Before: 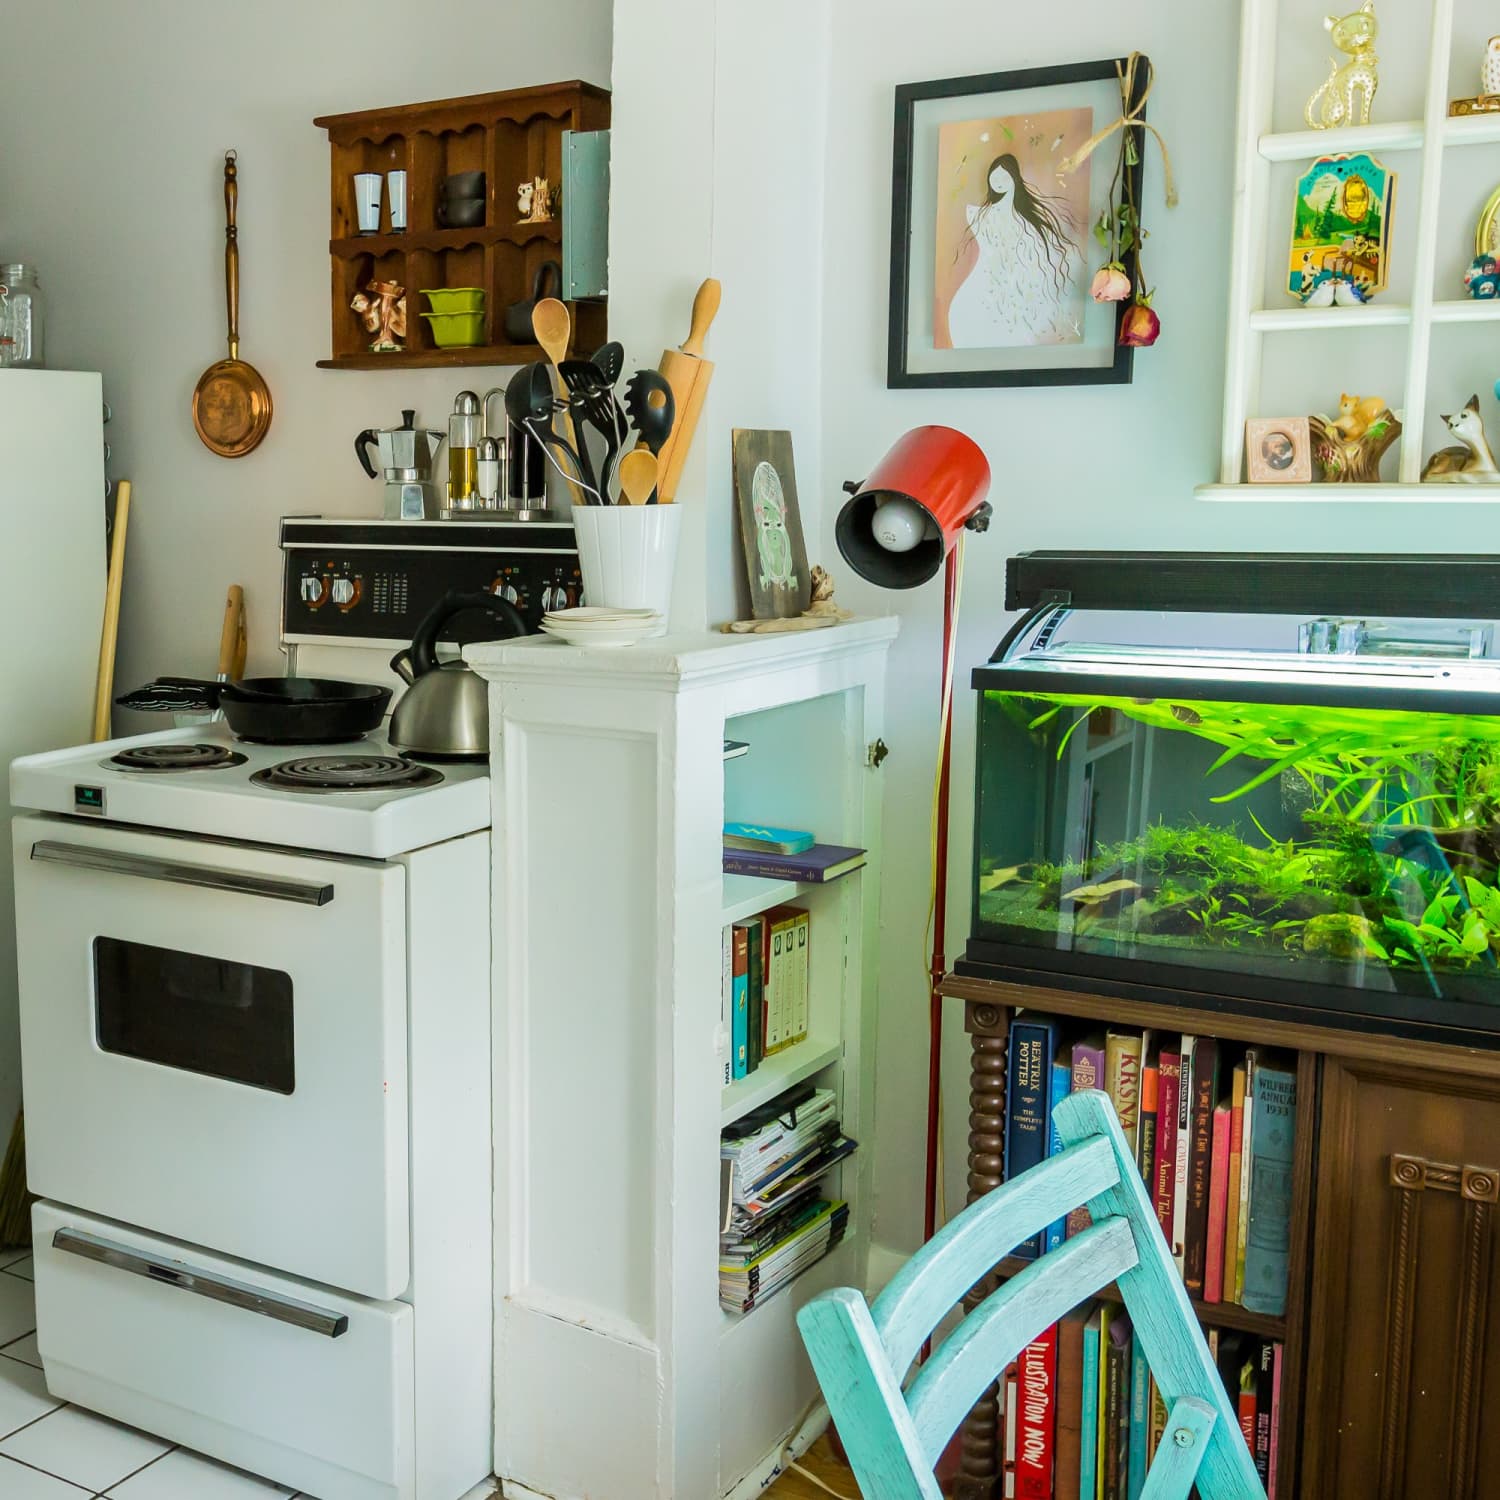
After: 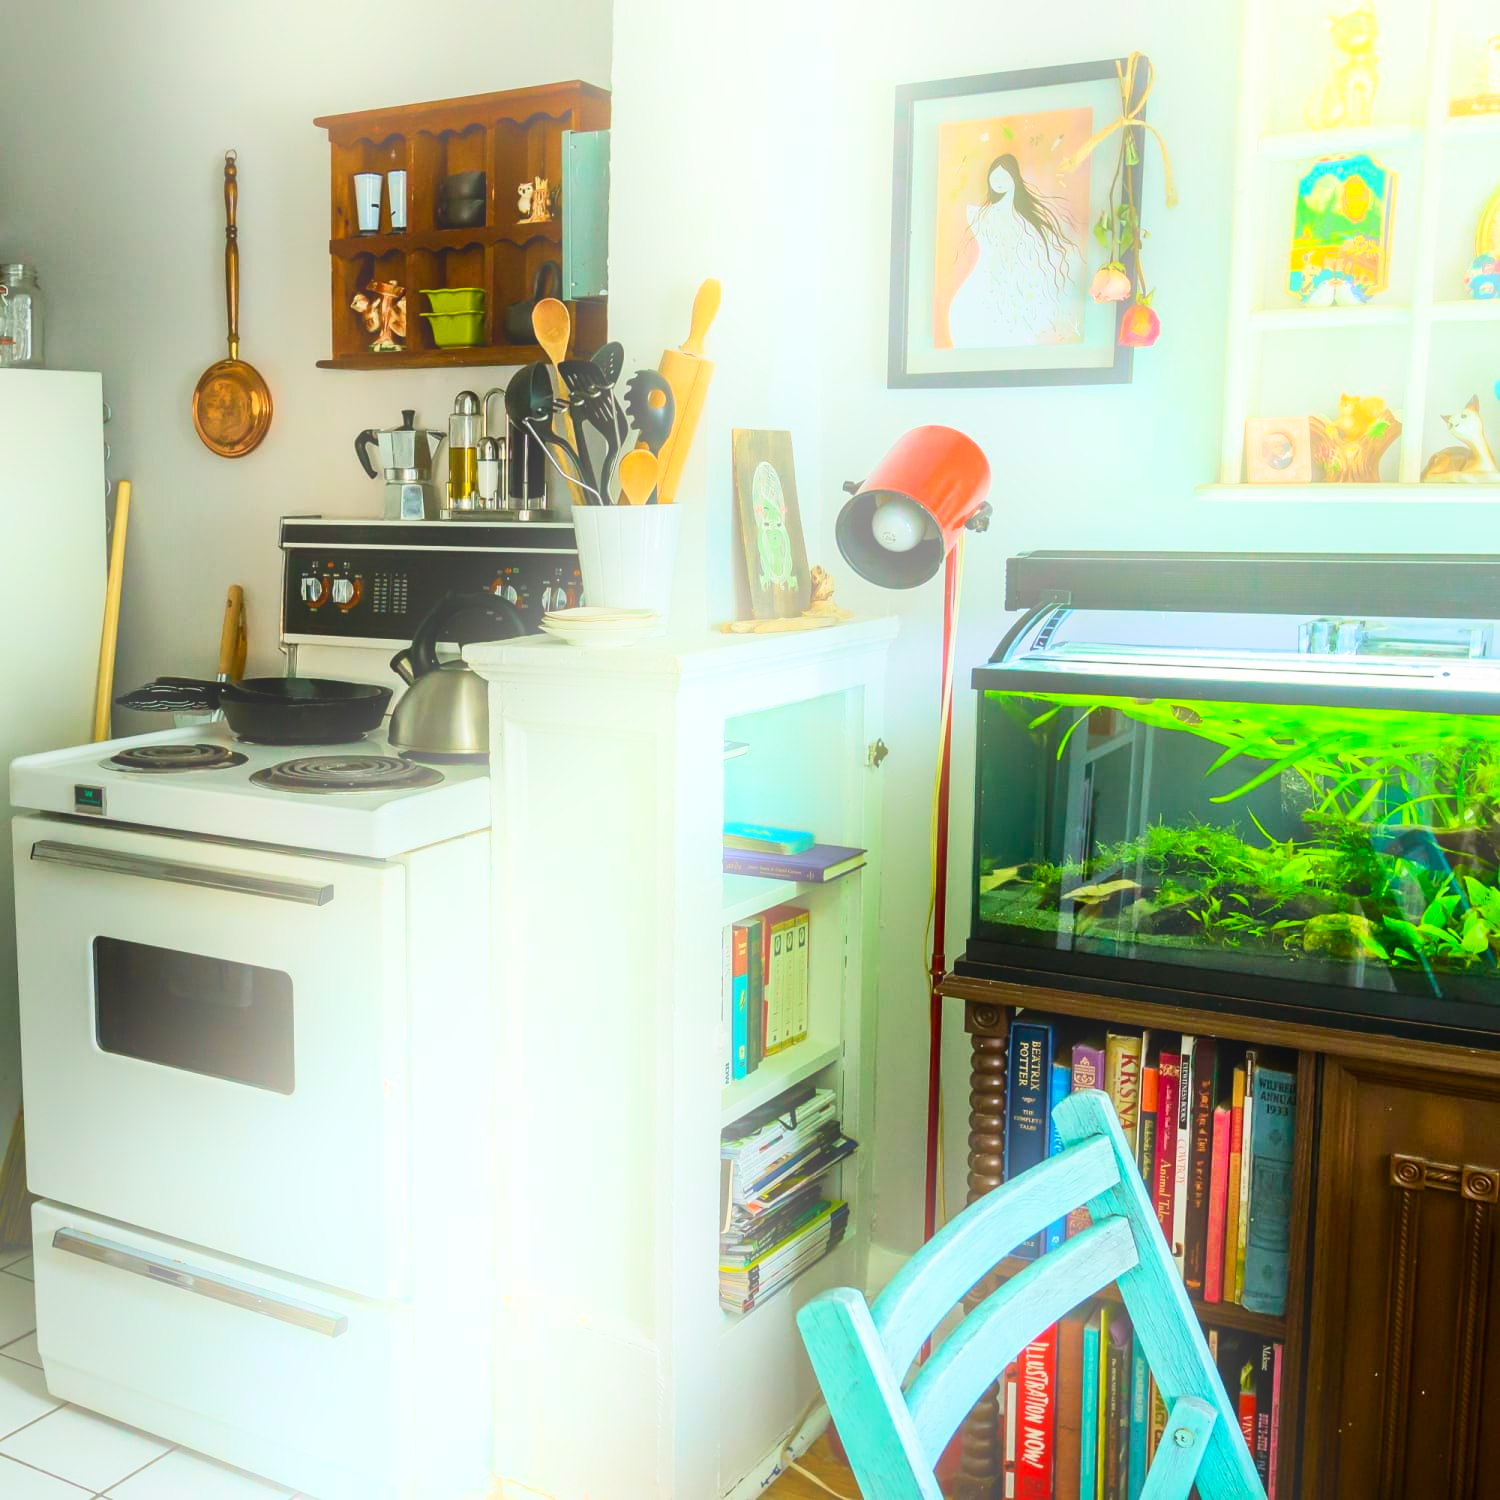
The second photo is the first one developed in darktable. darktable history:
contrast brightness saturation: contrast 0.18, saturation 0.3
bloom: on, module defaults
